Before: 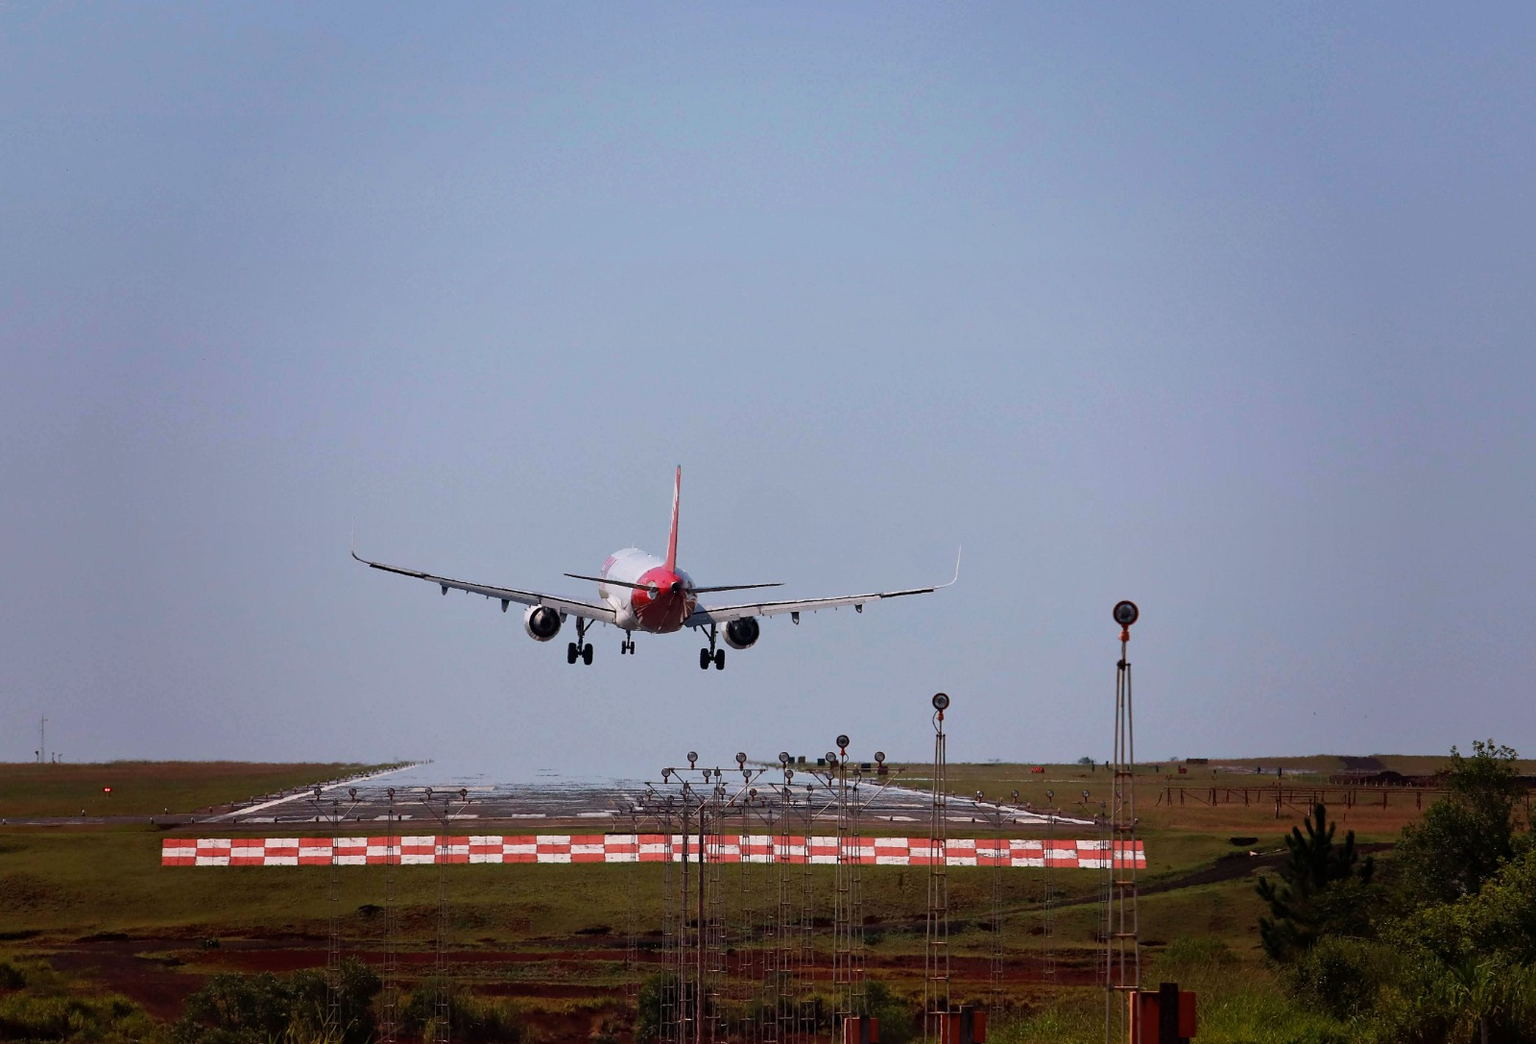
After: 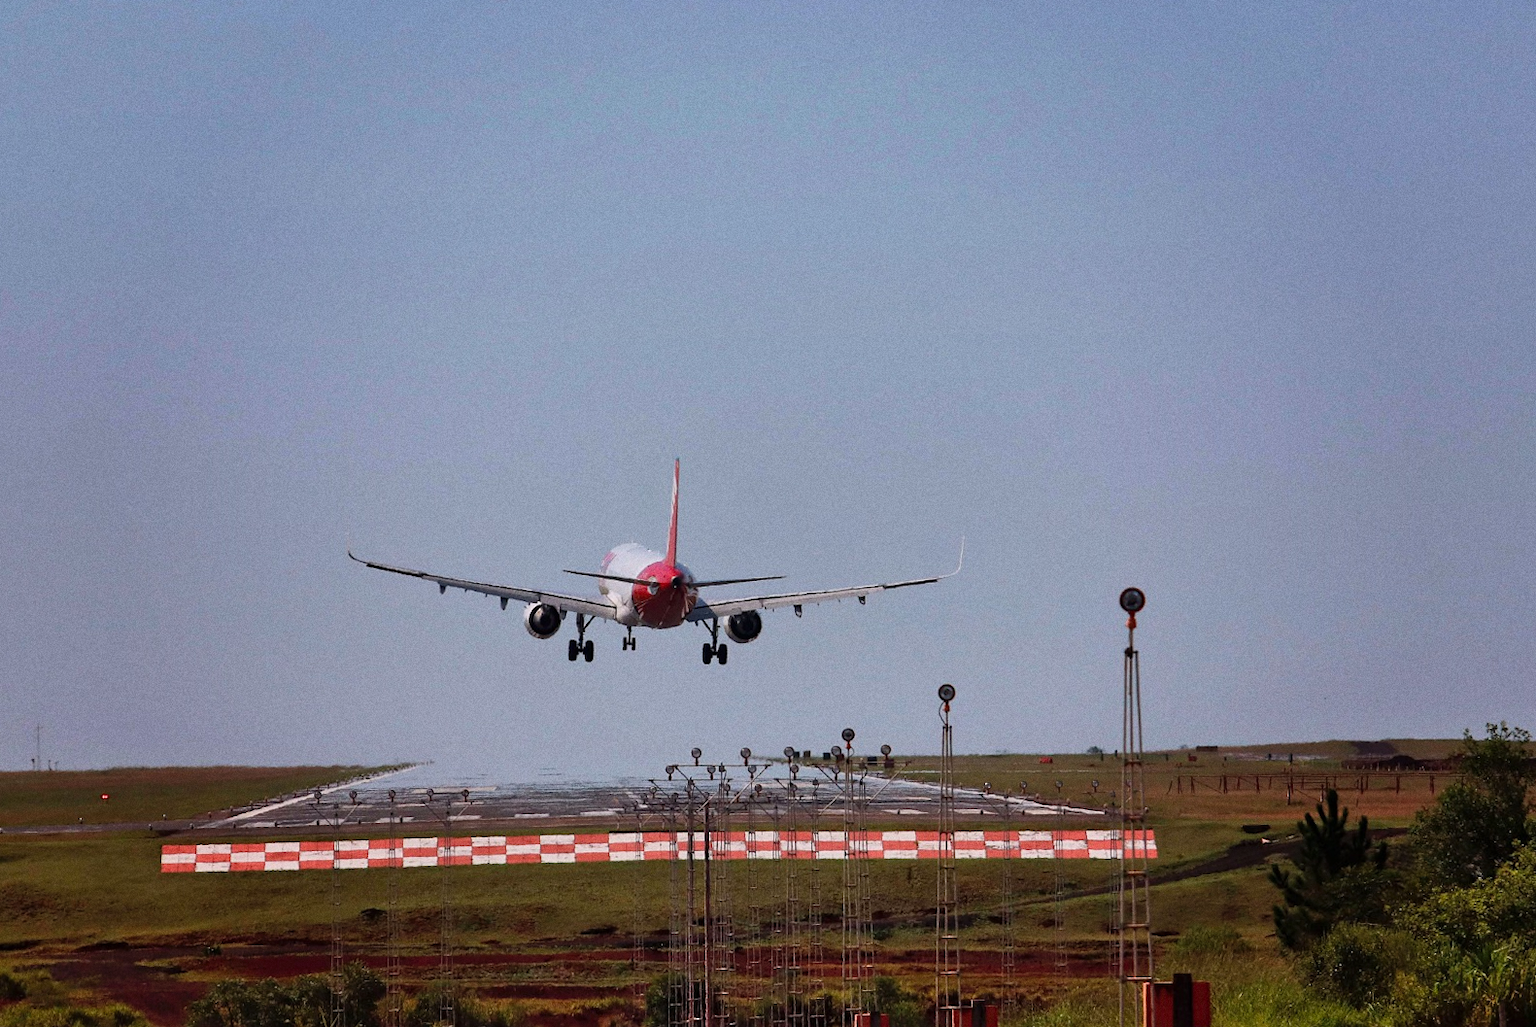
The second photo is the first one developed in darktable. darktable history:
shadows and highlights: soften with gaussian
grain: coarseness 0.09 ISO
sharpen: radius 2.883, amount 0.868, threshold 47.523
rotate and perspective: rotation -1°, crop left 0.011, crop right 0.989, crop top 0.025, crop bottom 0.975
